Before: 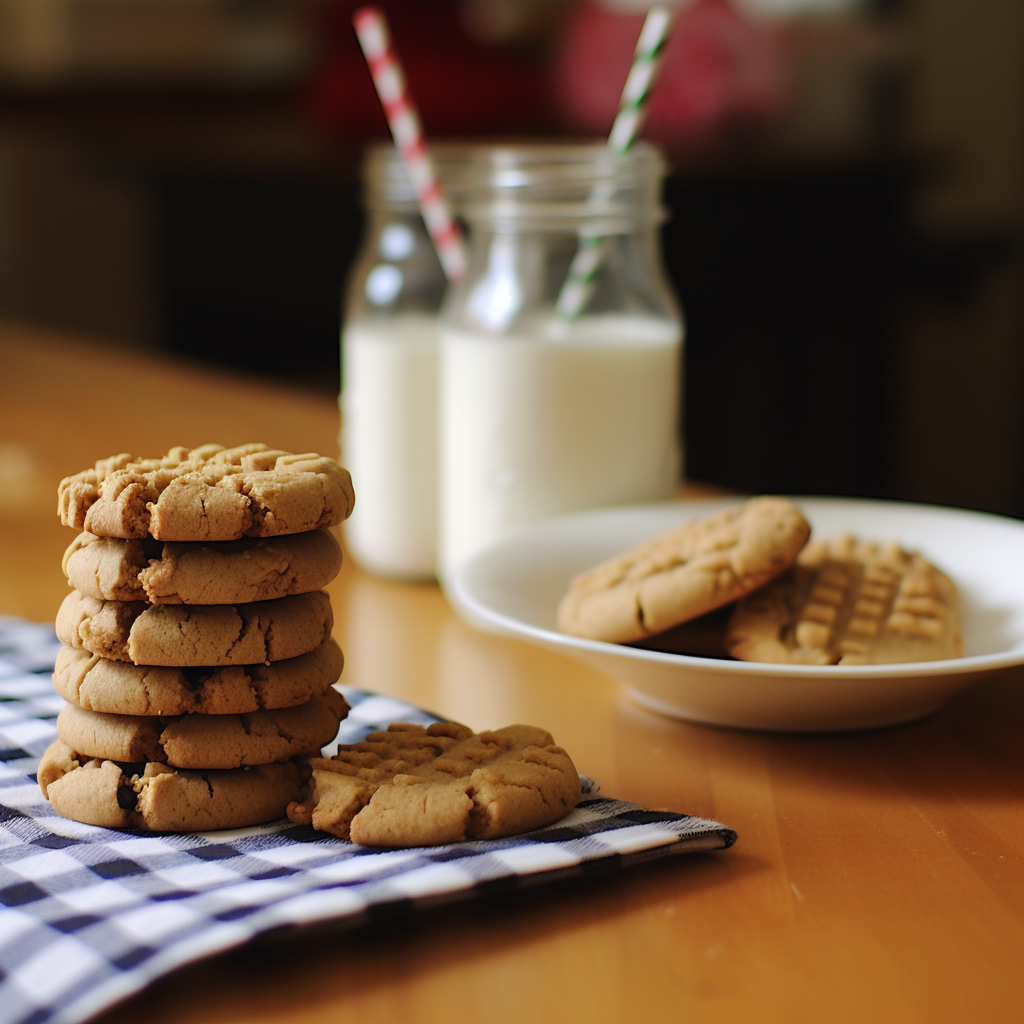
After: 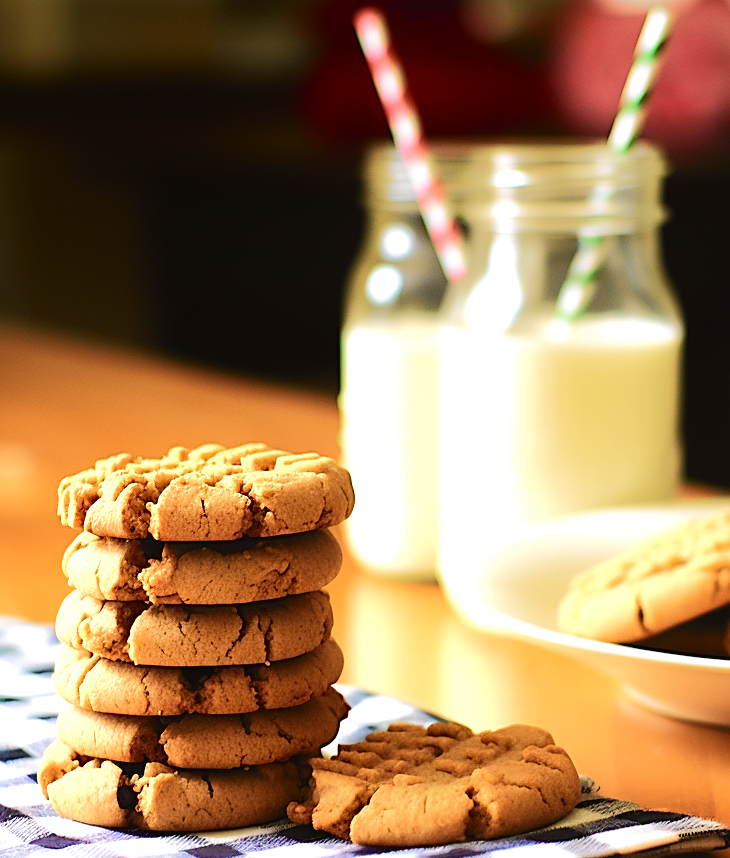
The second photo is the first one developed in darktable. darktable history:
sharpen: on, module defaults
velvia: strength 40.05%
tone equalizer: -8 EV -1.11 EV, -7 EV -1.02 EV, -6 EV -0.906 EV, -5 EV -0.594 EV, -3 EV 0.587 EV, -2 EV 0.878 EV, -1 EV 0.991 EV, +0 EV 1.08 EV, smoothing diameter 24.78%, edges refinement/feathering 13.9, preserve details guided filter
crop: right 28.693%, bottom 16.125%
tone curve: curves: ch0 [(0, 0.019) (0.066, 0.054) (0.184, 0.184) (0.369, 0.417) (0.501, 0.586) (0.617, 0.71) (0.743, 0.787) (0.997, 0.997)]; ch1 [(0, 0) (0.187, 0.156) (0.388, 0.372) (0.437, 0.428) (0.474, 0.472) (0.499, 0.5) (0.521, 0.514) (0.548, 0.567) (0.6, 0.629) (0.82, 0.831) (1, 1)]; ch2 [(0, 0) (0.234, 0.227) (0.352, 0.372) (0.459, 0.484) (0.5, 0.505) (0.518, 0.516) (0.529, 0.541) (0.56, 0.594) (0.607, 0.644) (0.74, 0.771) (0.858, 0.873) (0.999, 0.994)], color space Lab, independent channels, preserve colors none
